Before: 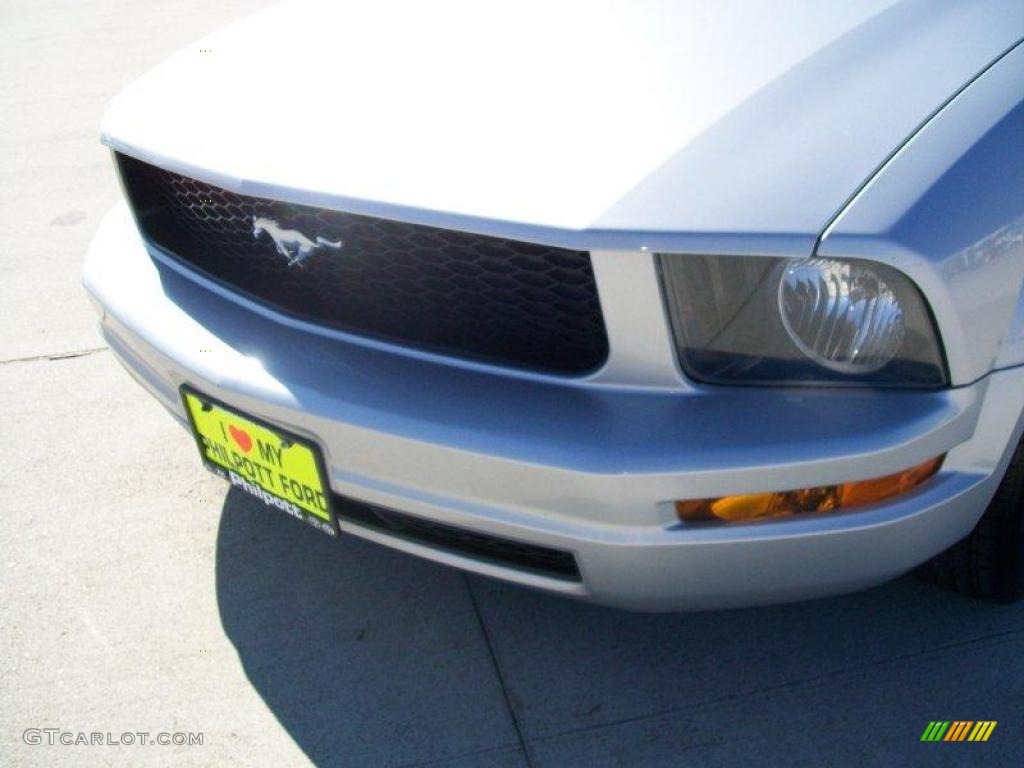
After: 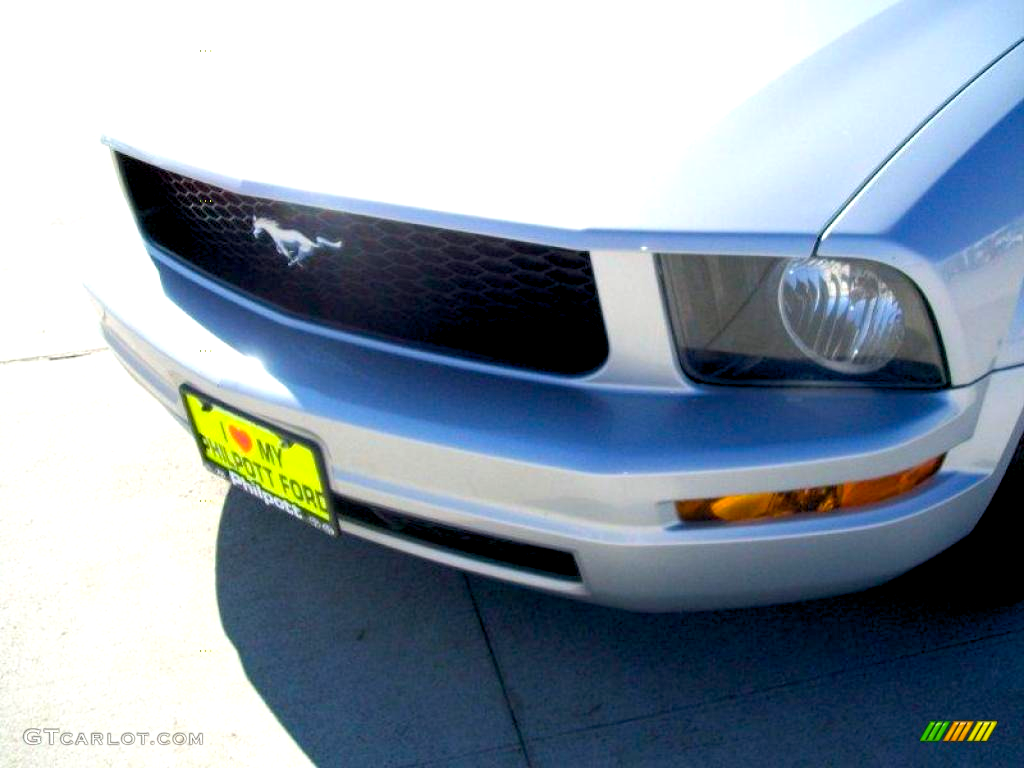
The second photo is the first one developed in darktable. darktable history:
color balance rgb: global offset › luminance -0.841%, perceptual saturation grading › global saturation 19.314%, global vibrance 14.852%
tone equalizer: -8 EV -0.407 EV, -7 EV -0.387 EV, -6 EV -0.315 EV, -5 EV -0.213 EV, -3 EV 0.201 EV, -2 EV 0.304 EV, -1 EV 0.391 EV, +0 EV 0.396 EV
